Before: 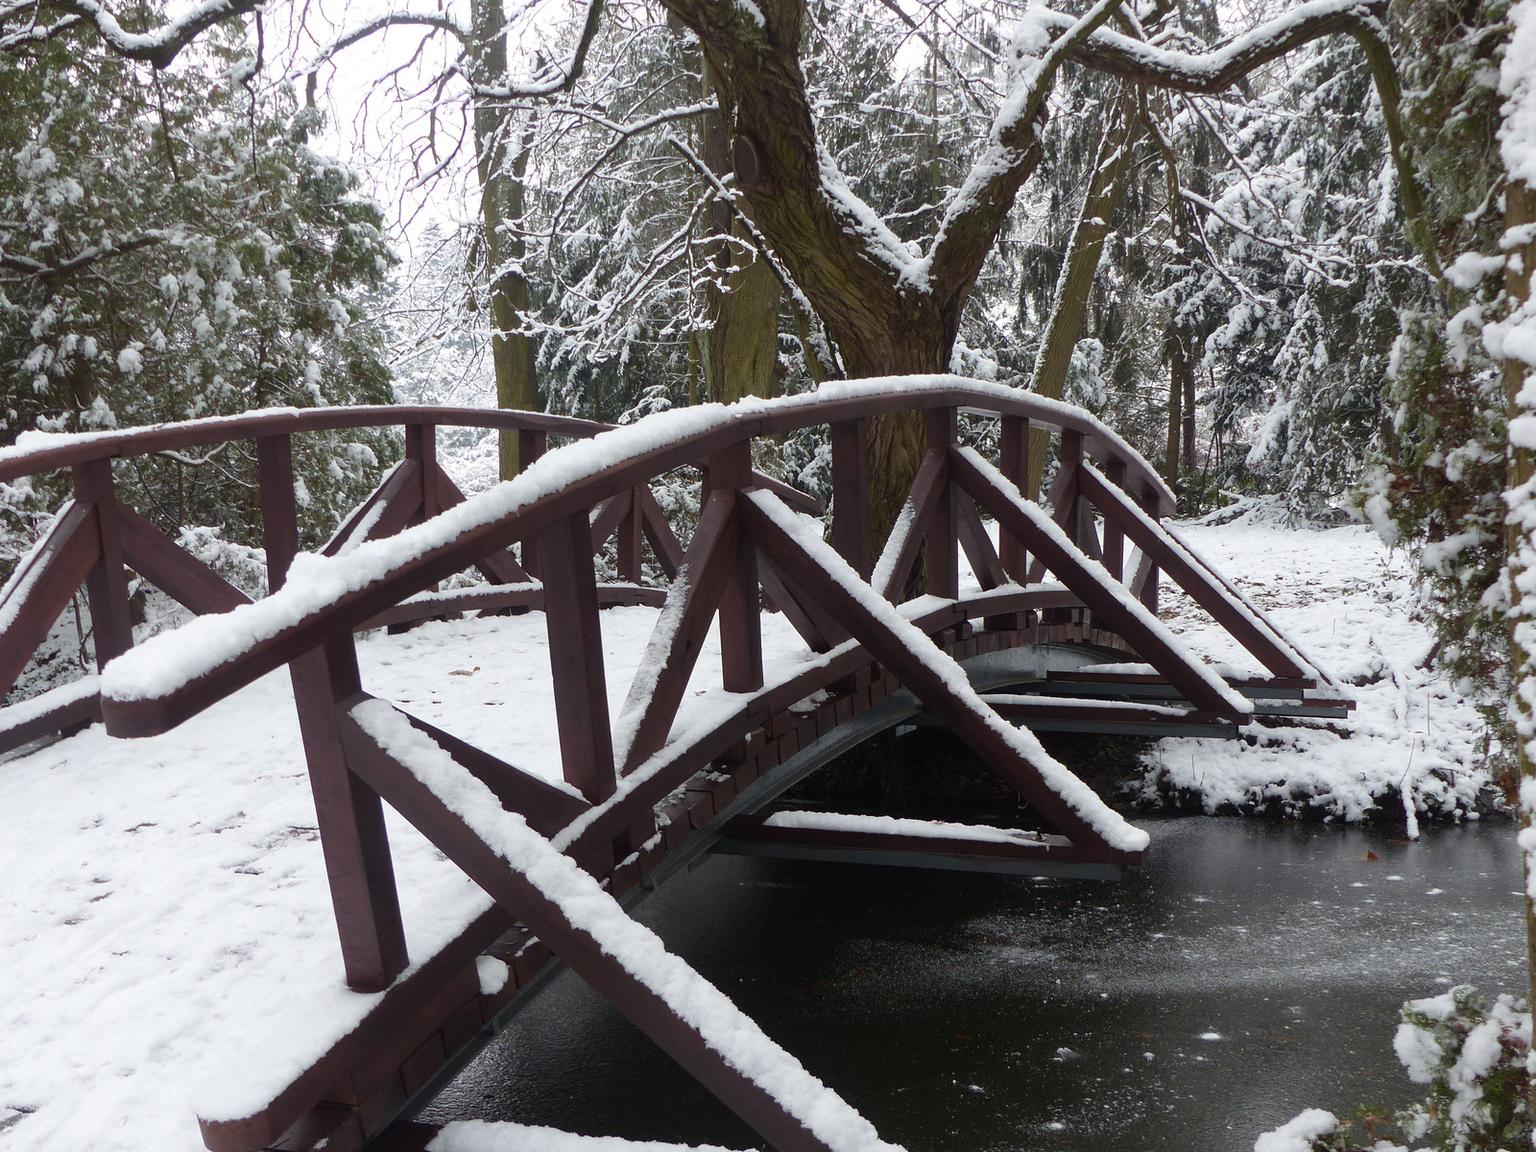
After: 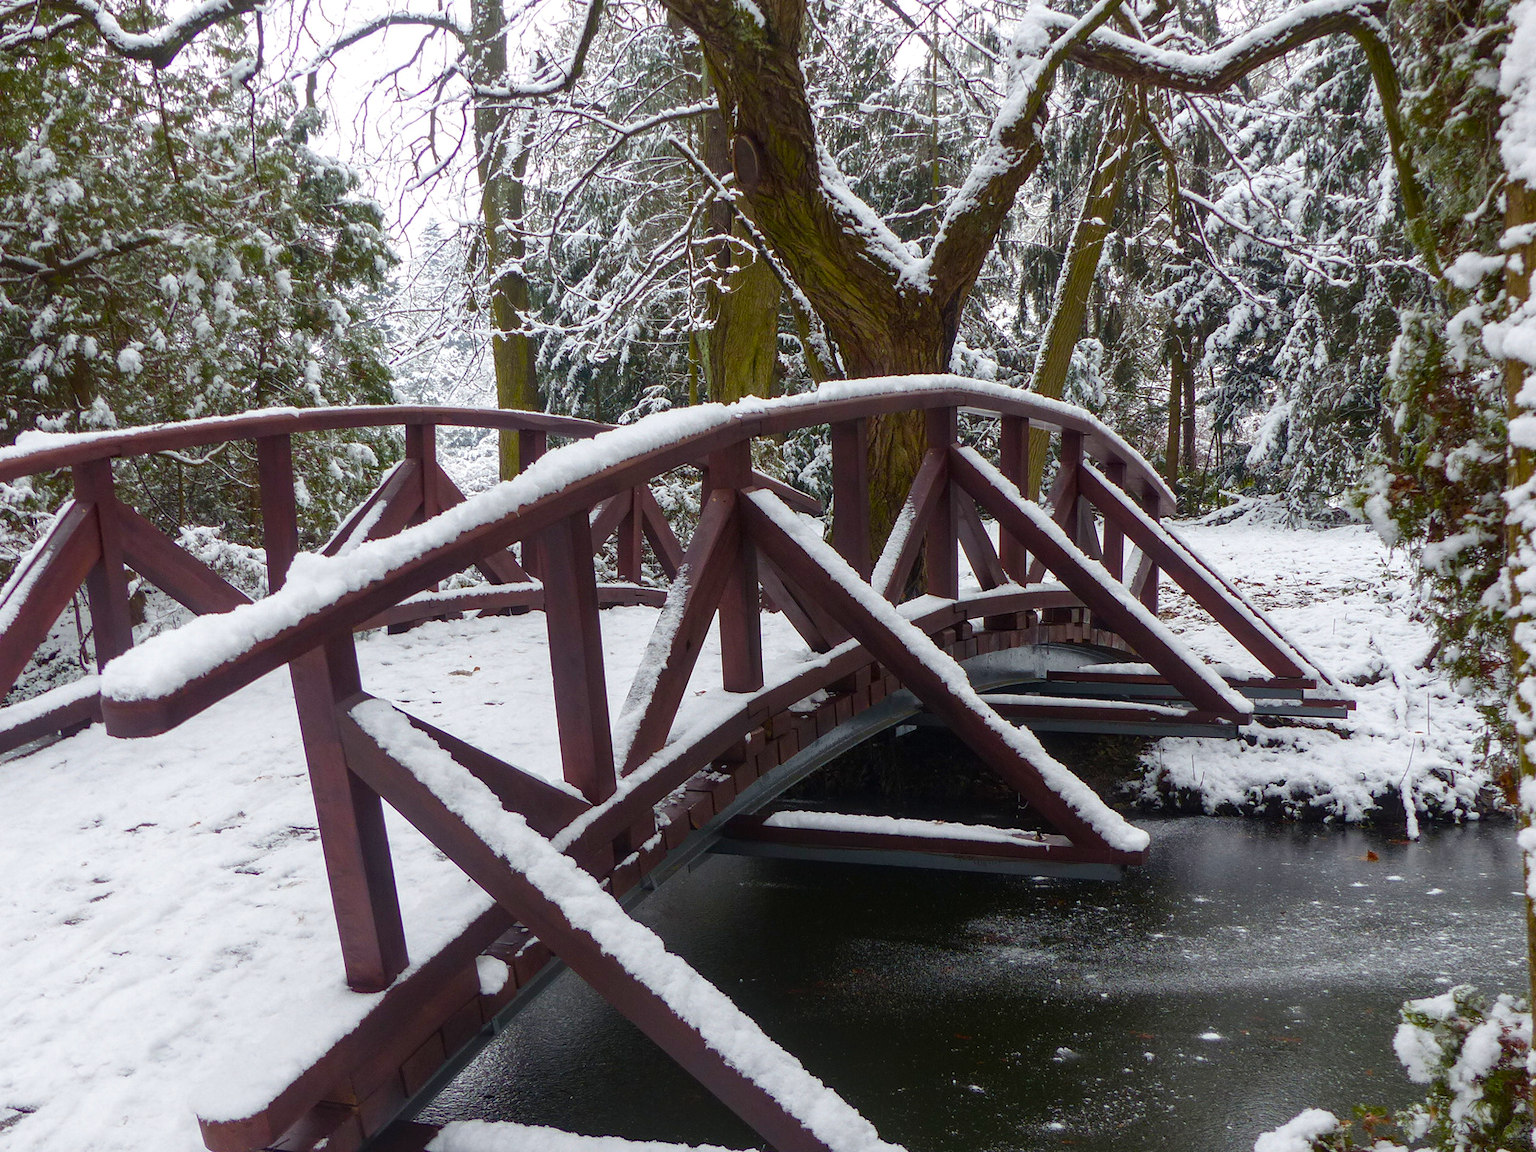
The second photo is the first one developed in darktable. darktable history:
color balance rgb: perceptual saturation grading › global saturation 20%, perceptual saturation grading › highlights -14.139%, perceptual saturation grading › shadows 49.341%, global vibrance 20%
local contrast: on, module defaults
